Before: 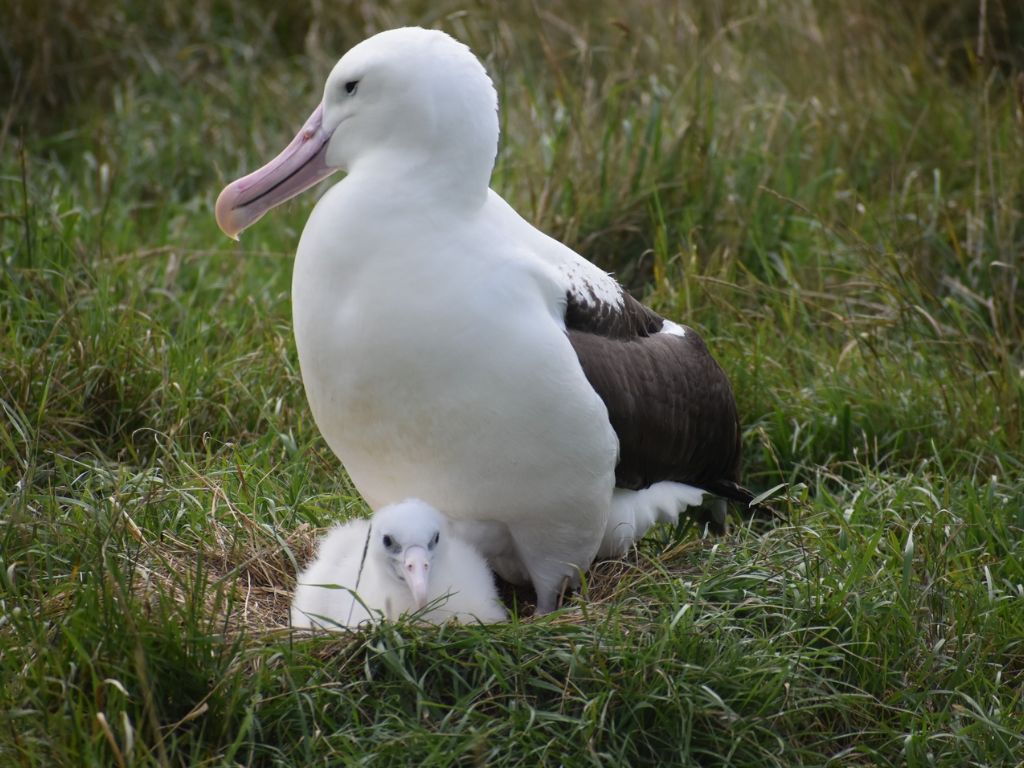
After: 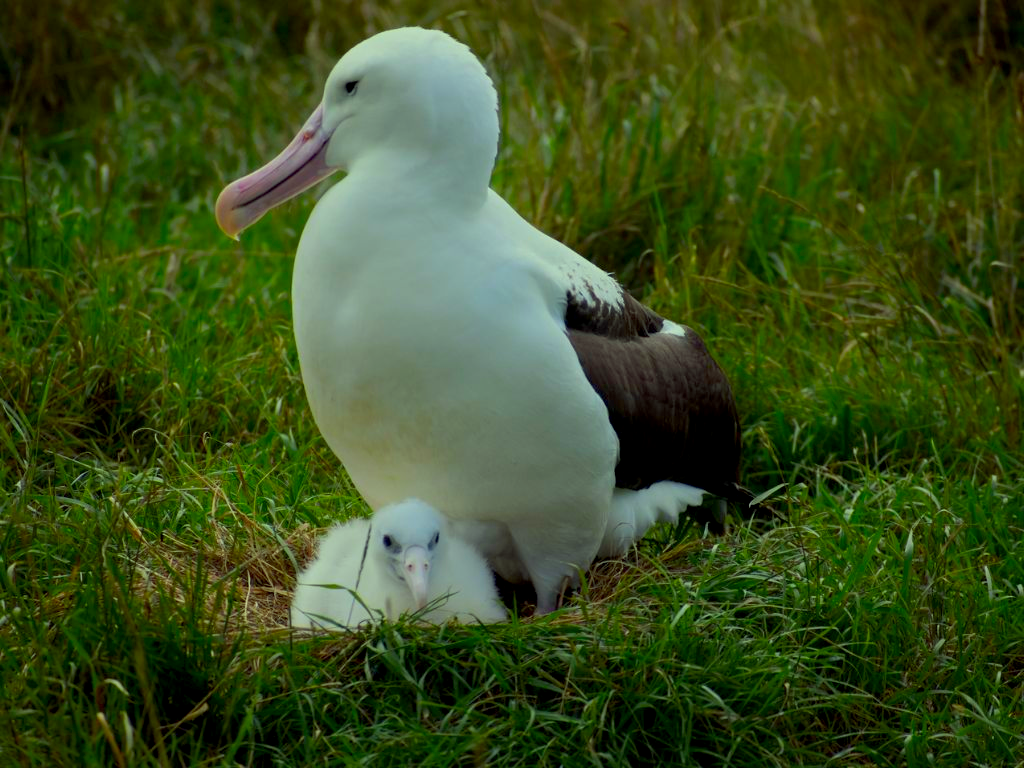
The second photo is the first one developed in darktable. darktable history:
exposure: black level correction 0.011, exposure -0.478 EV, compensate highlight preservation false
color correction: highlights a* -10.77, highlights b* 9.8, saturation 1.72
